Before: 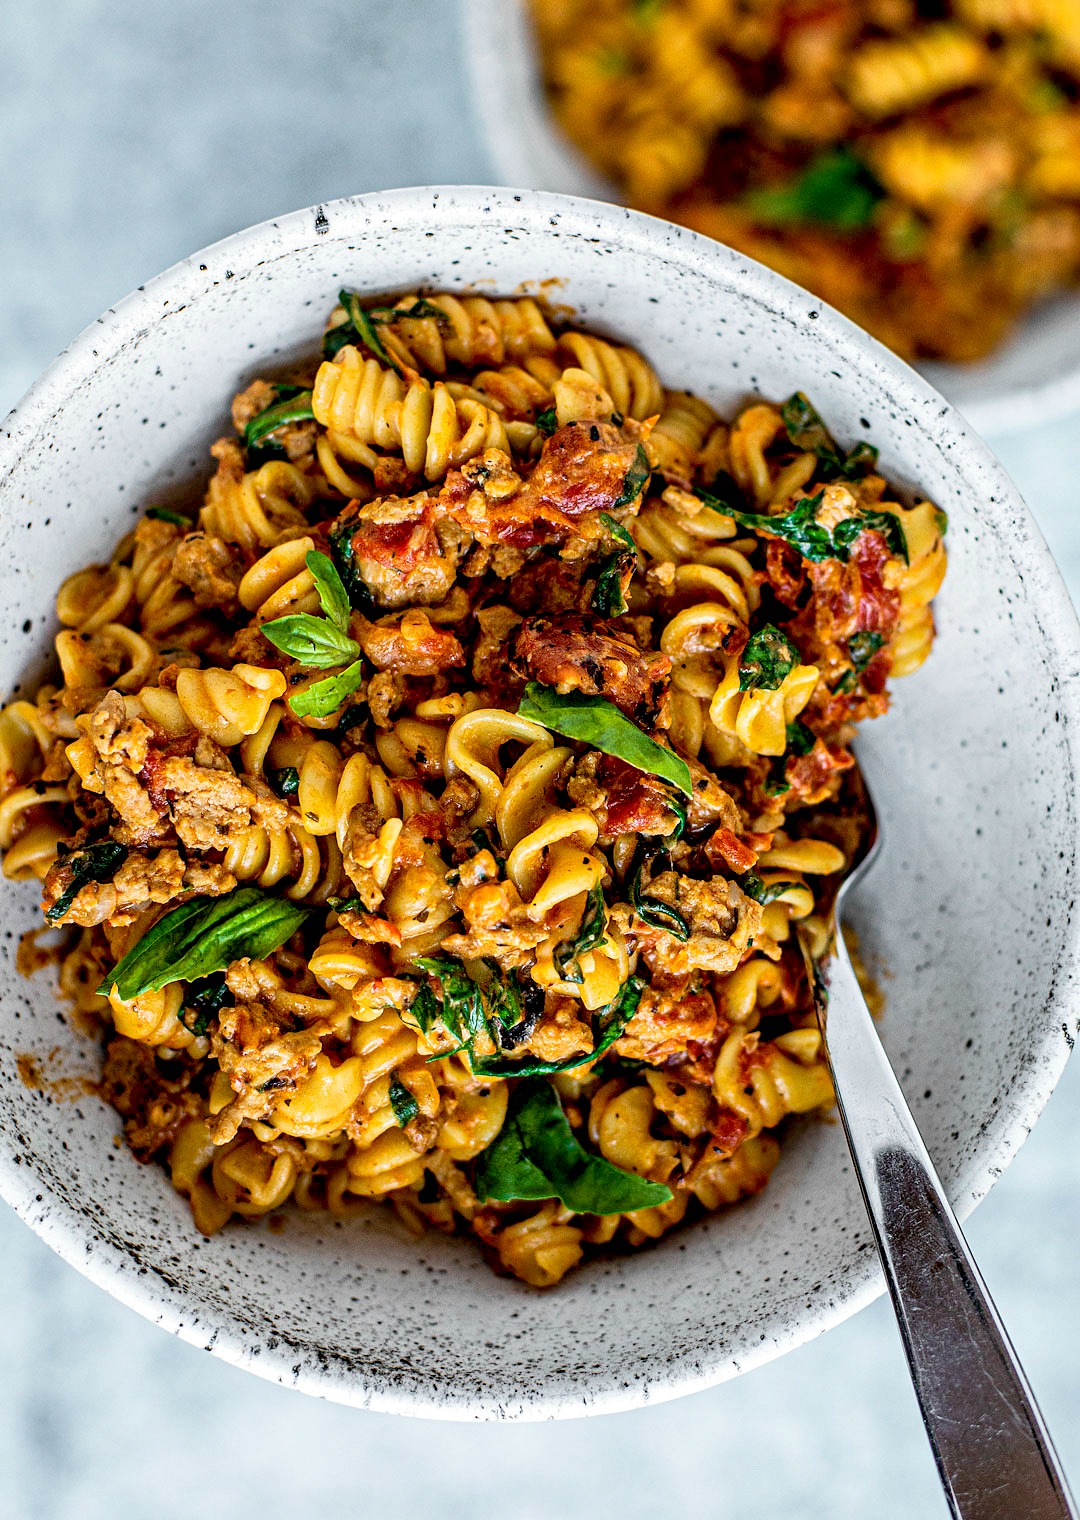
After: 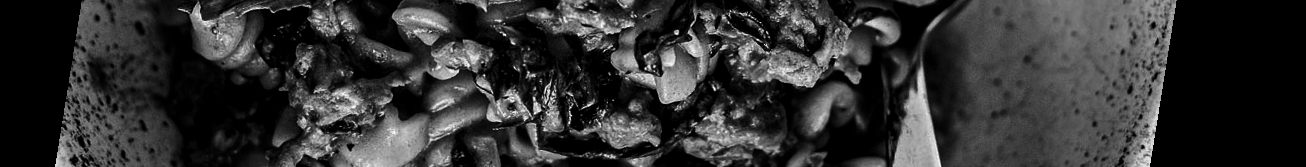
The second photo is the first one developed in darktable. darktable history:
rotate and perspective: rotation 9.12°, automatic cropping off
contrast brightness saturation: contrast 0.02, brightness -1, saturation -1
crop and rotate: top 59.084%, bottom 30.916%
